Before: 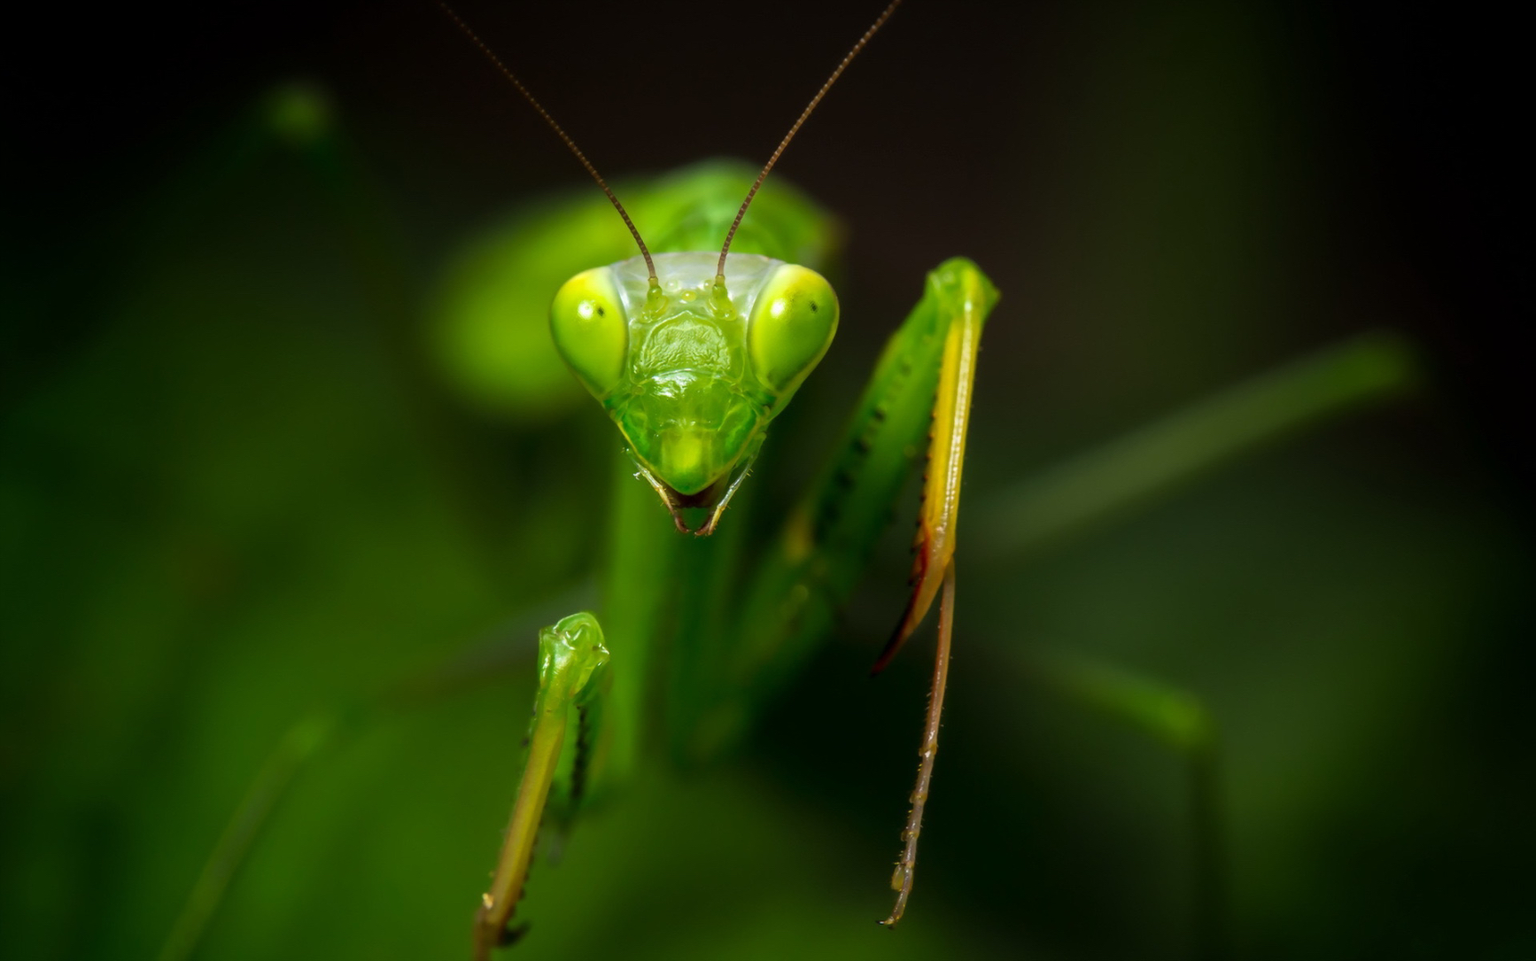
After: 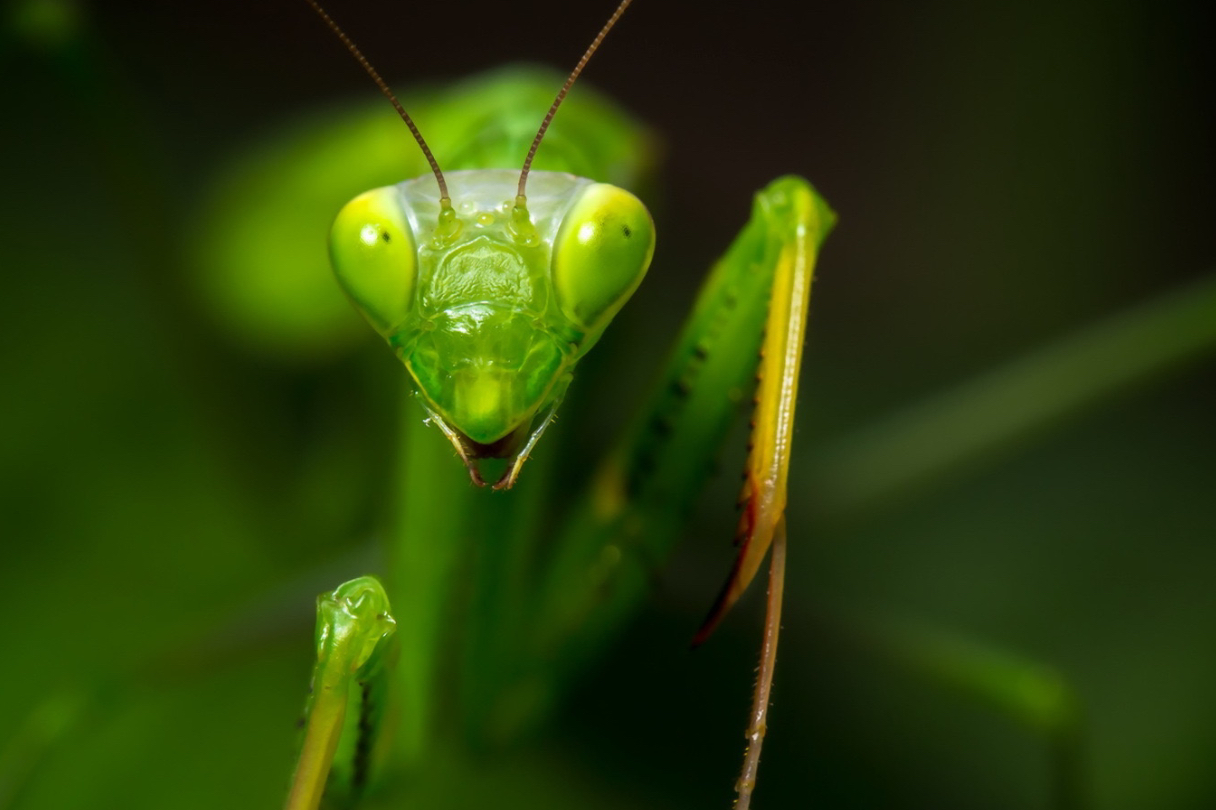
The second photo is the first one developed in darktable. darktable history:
crop and rotate: left 16.888%, top 10.682%, right 12.948%, bottom 14.604%
